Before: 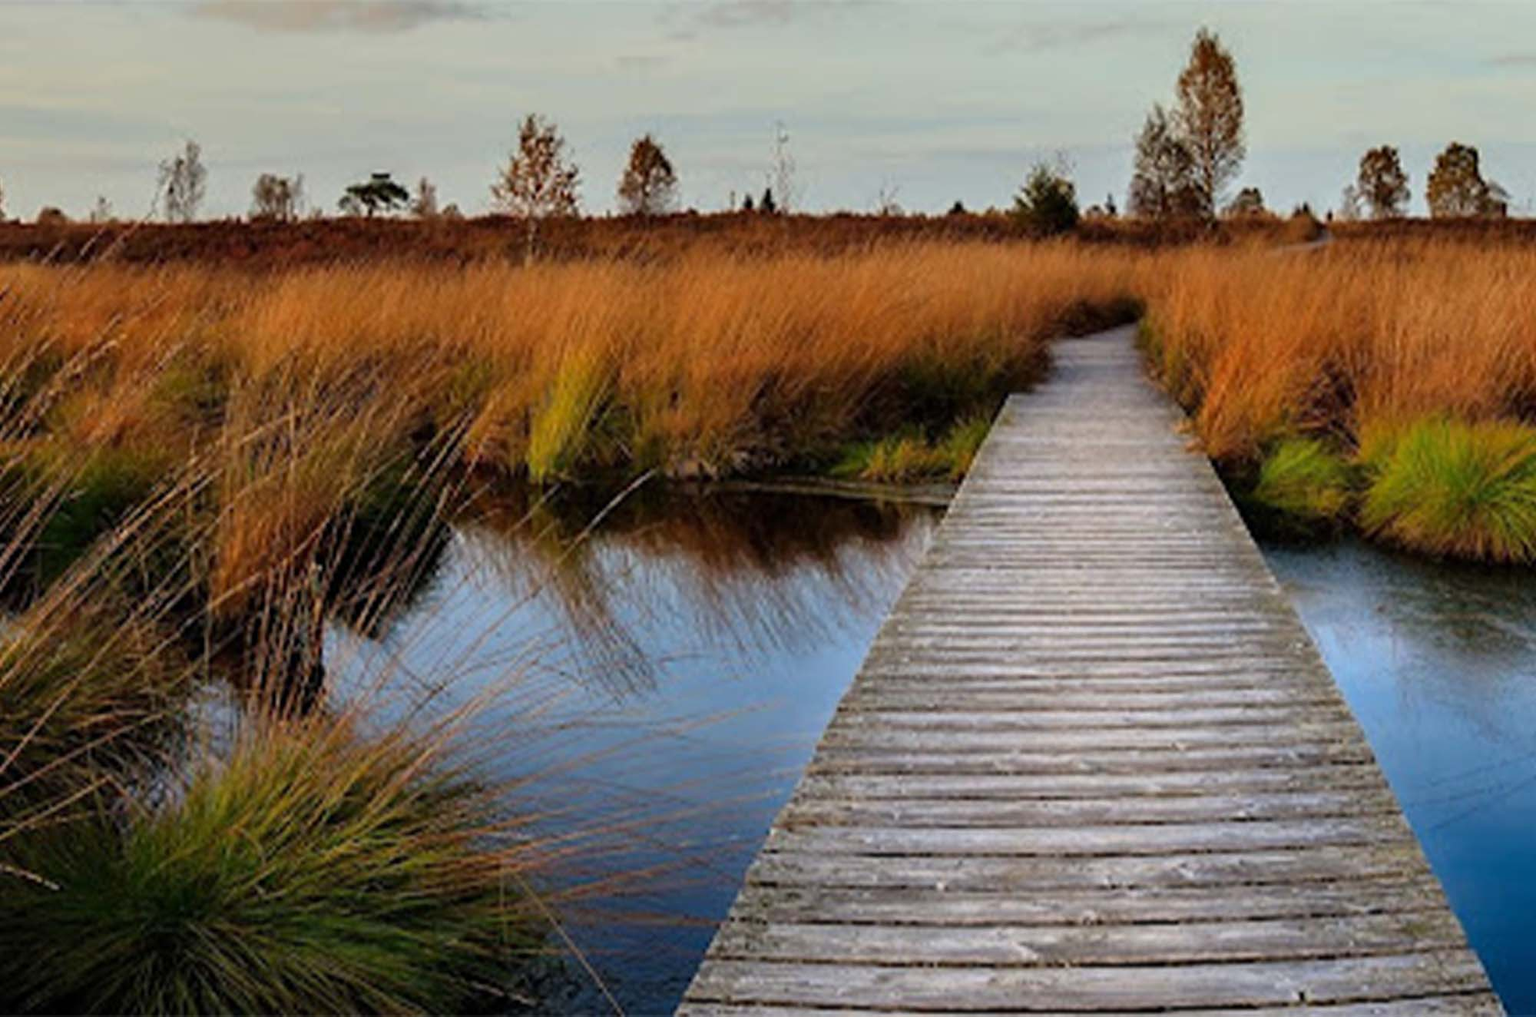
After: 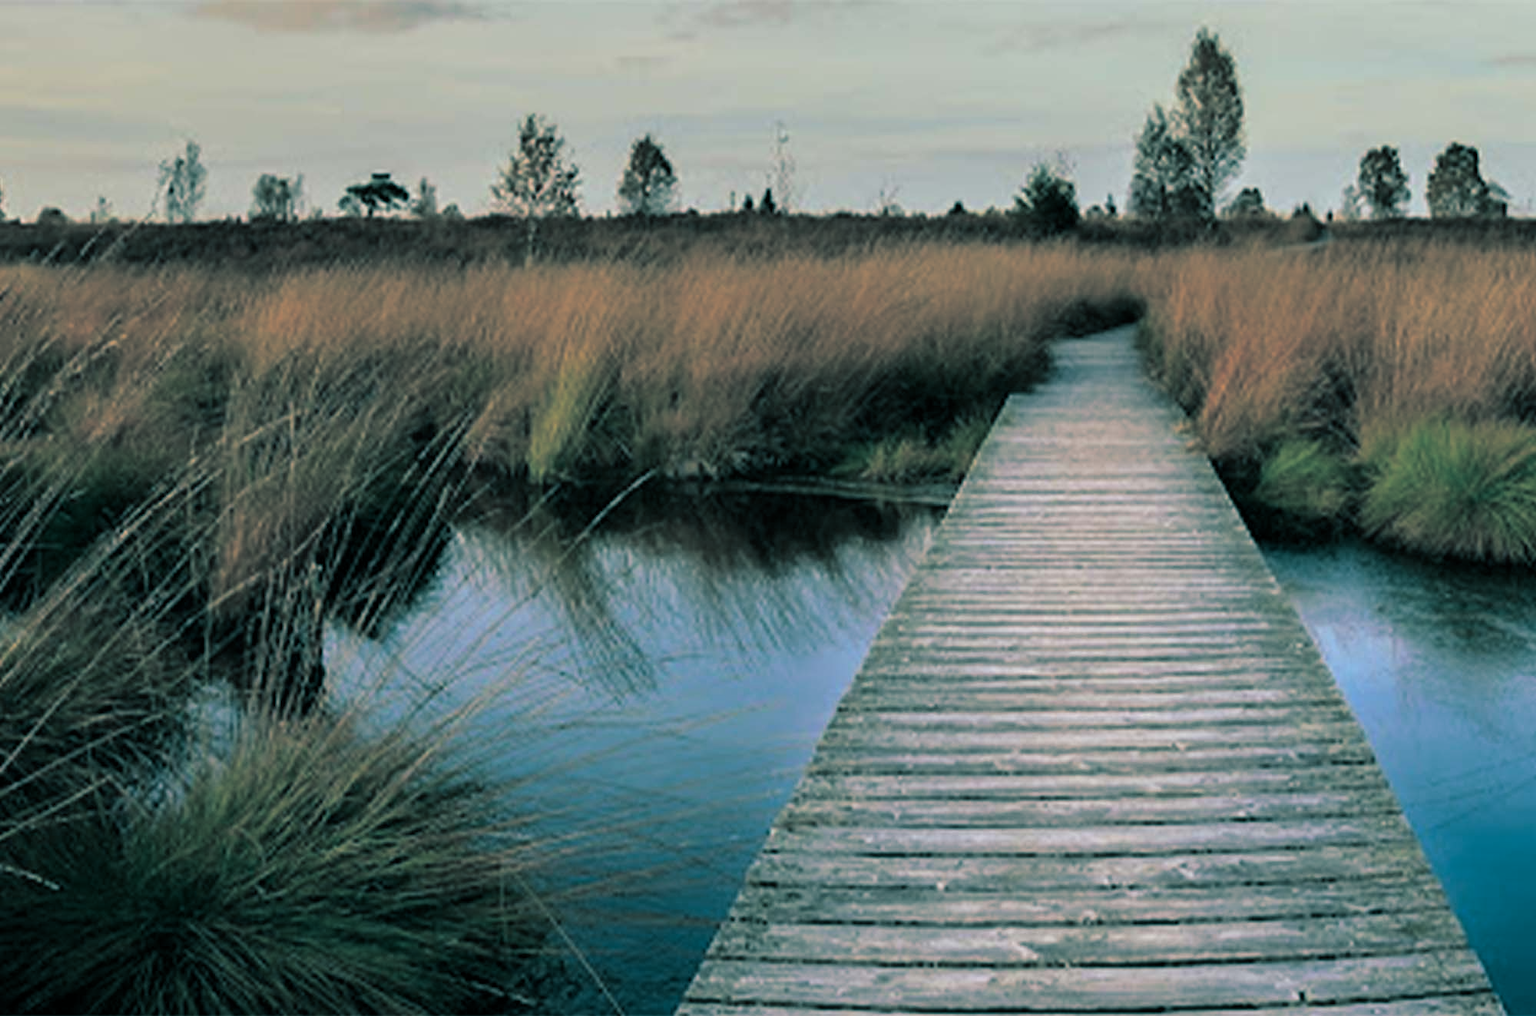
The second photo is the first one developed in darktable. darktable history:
split-toning: shadows › hue 186.43°, highlights › hue 49.29°, compress 30.29%
